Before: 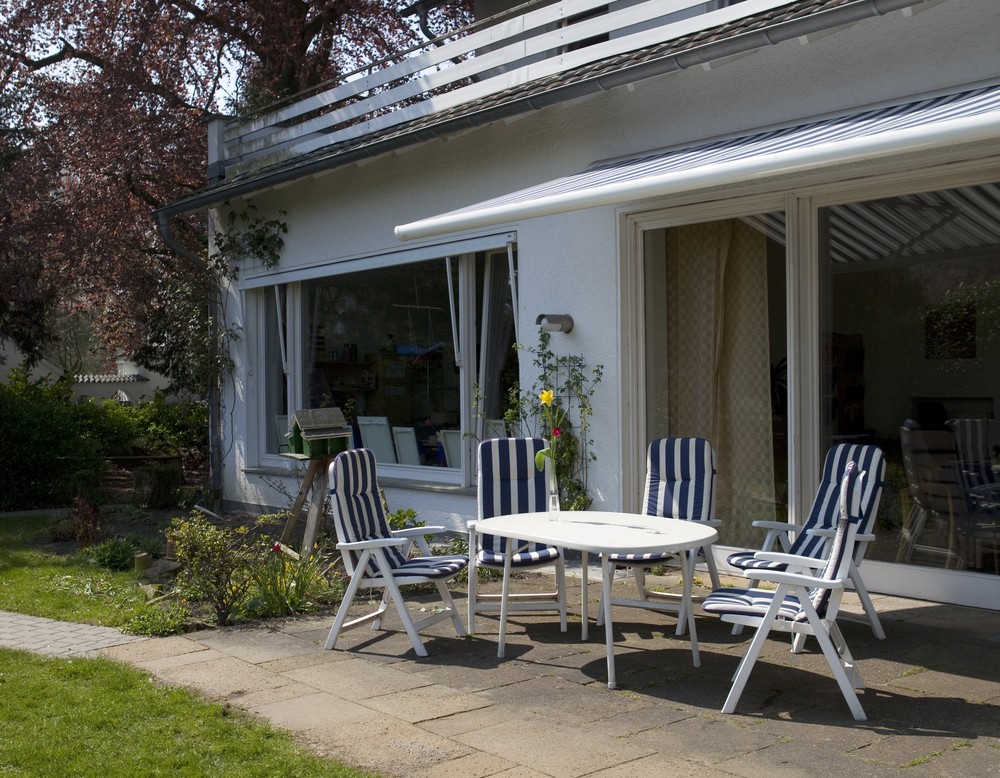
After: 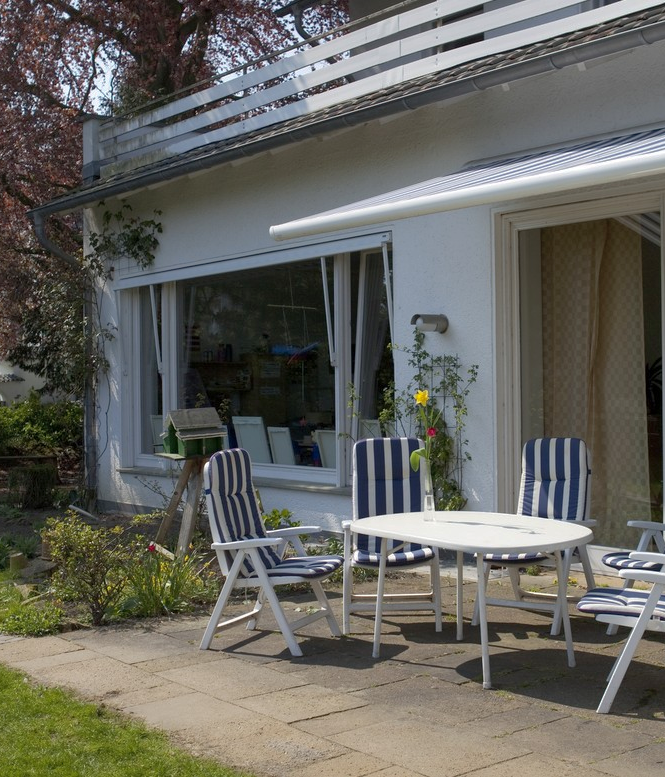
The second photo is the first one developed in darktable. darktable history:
shadows and highlights: on, module defaults
exposure: compensate exposure bias true, compensate highlight preservation false
crop and rotate: left 12.591%, right 20.837%
